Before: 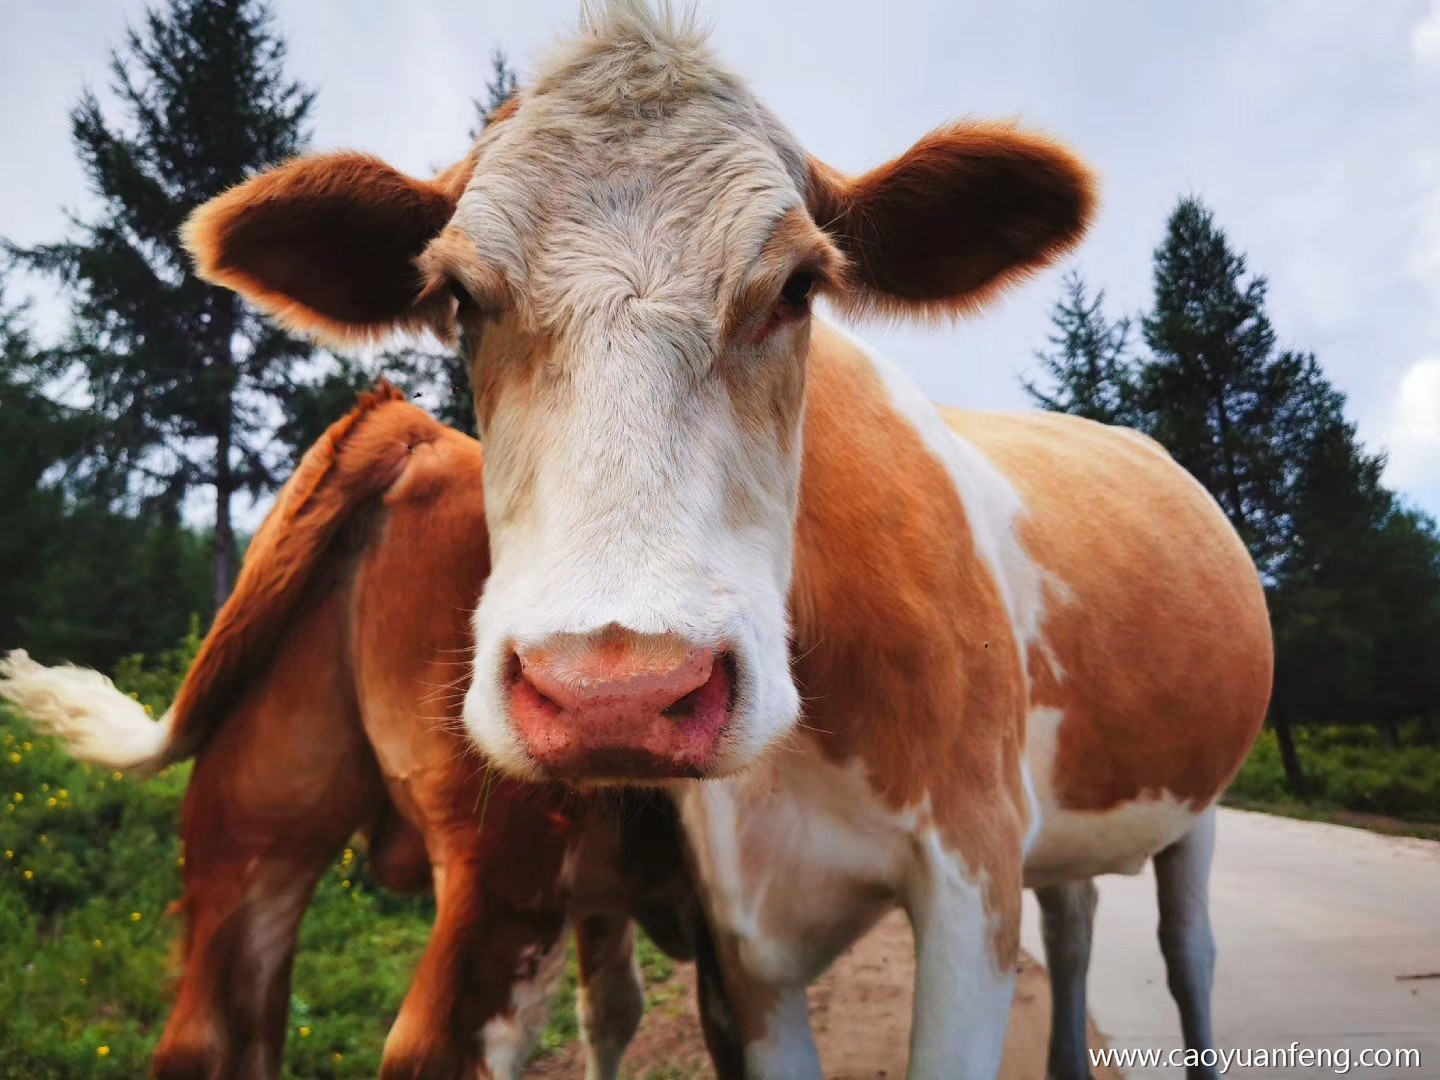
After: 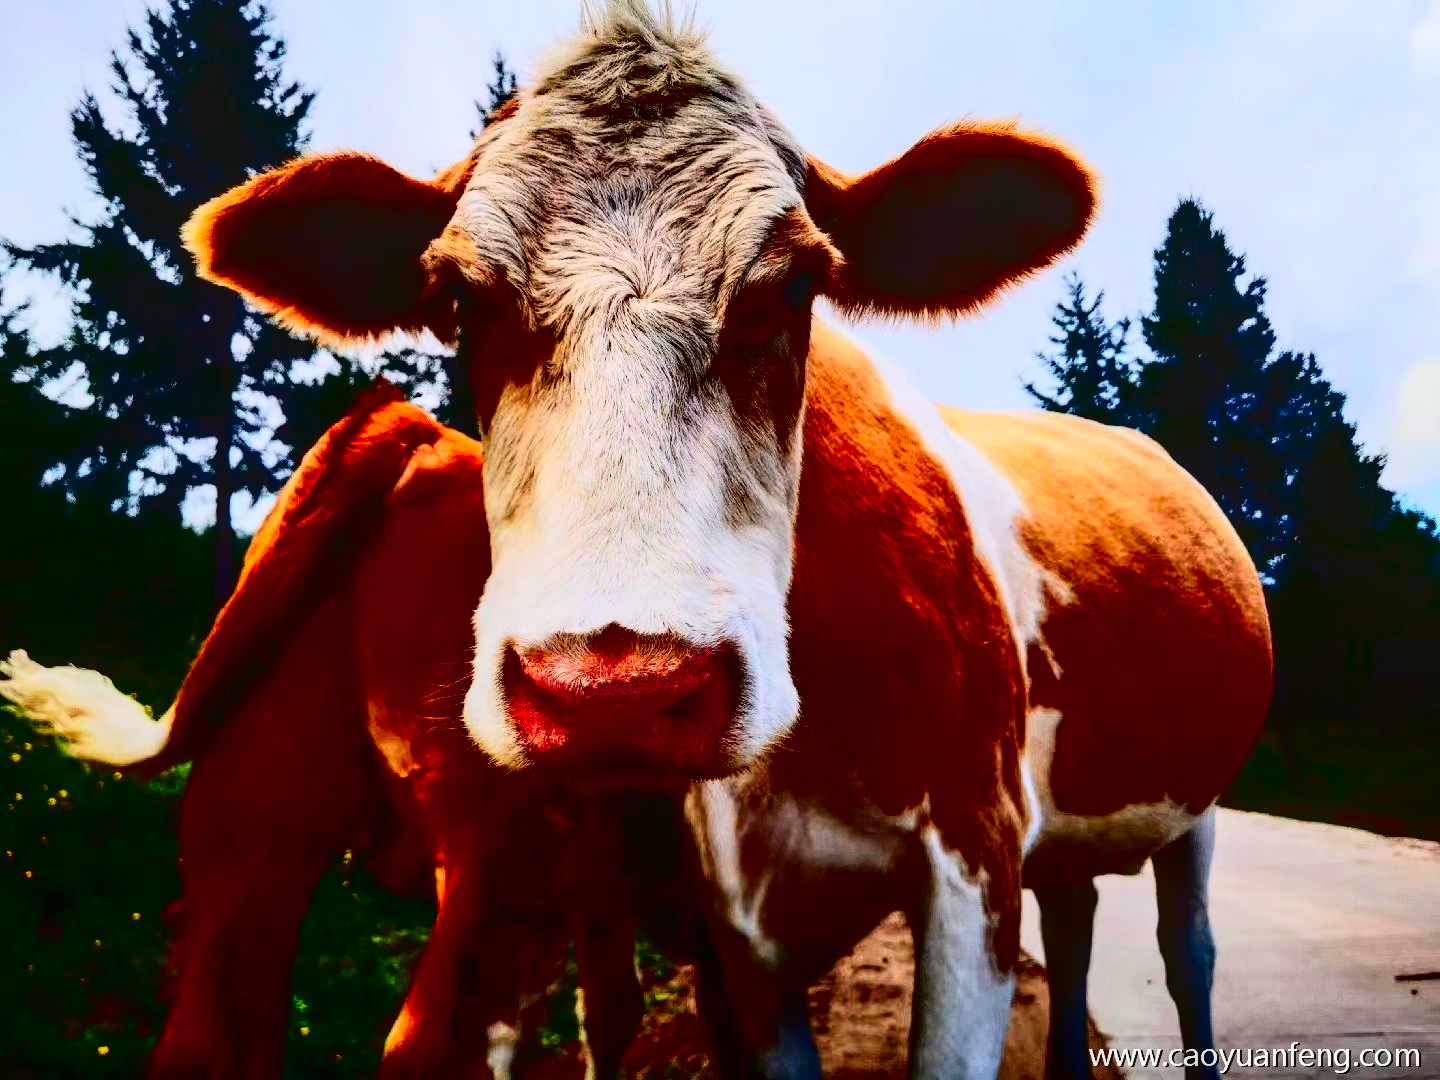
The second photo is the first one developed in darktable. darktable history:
local contrast: on, module defaults
contrast brightness saturation: contrast 0.768, brightness -0.983, saturation 0.991
